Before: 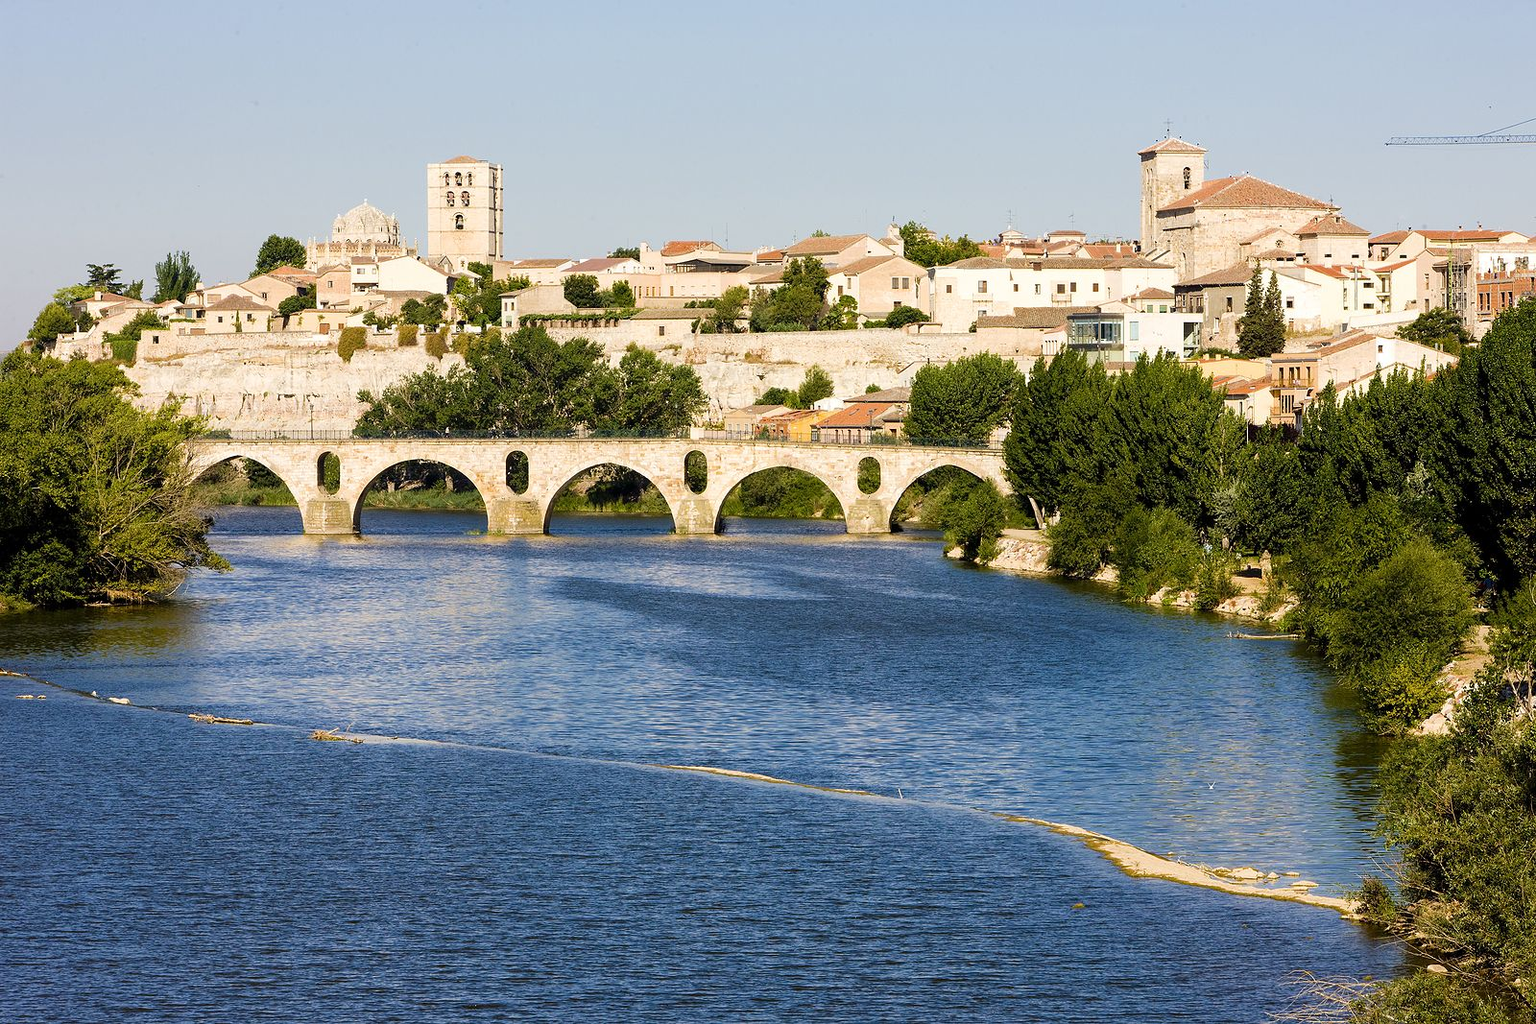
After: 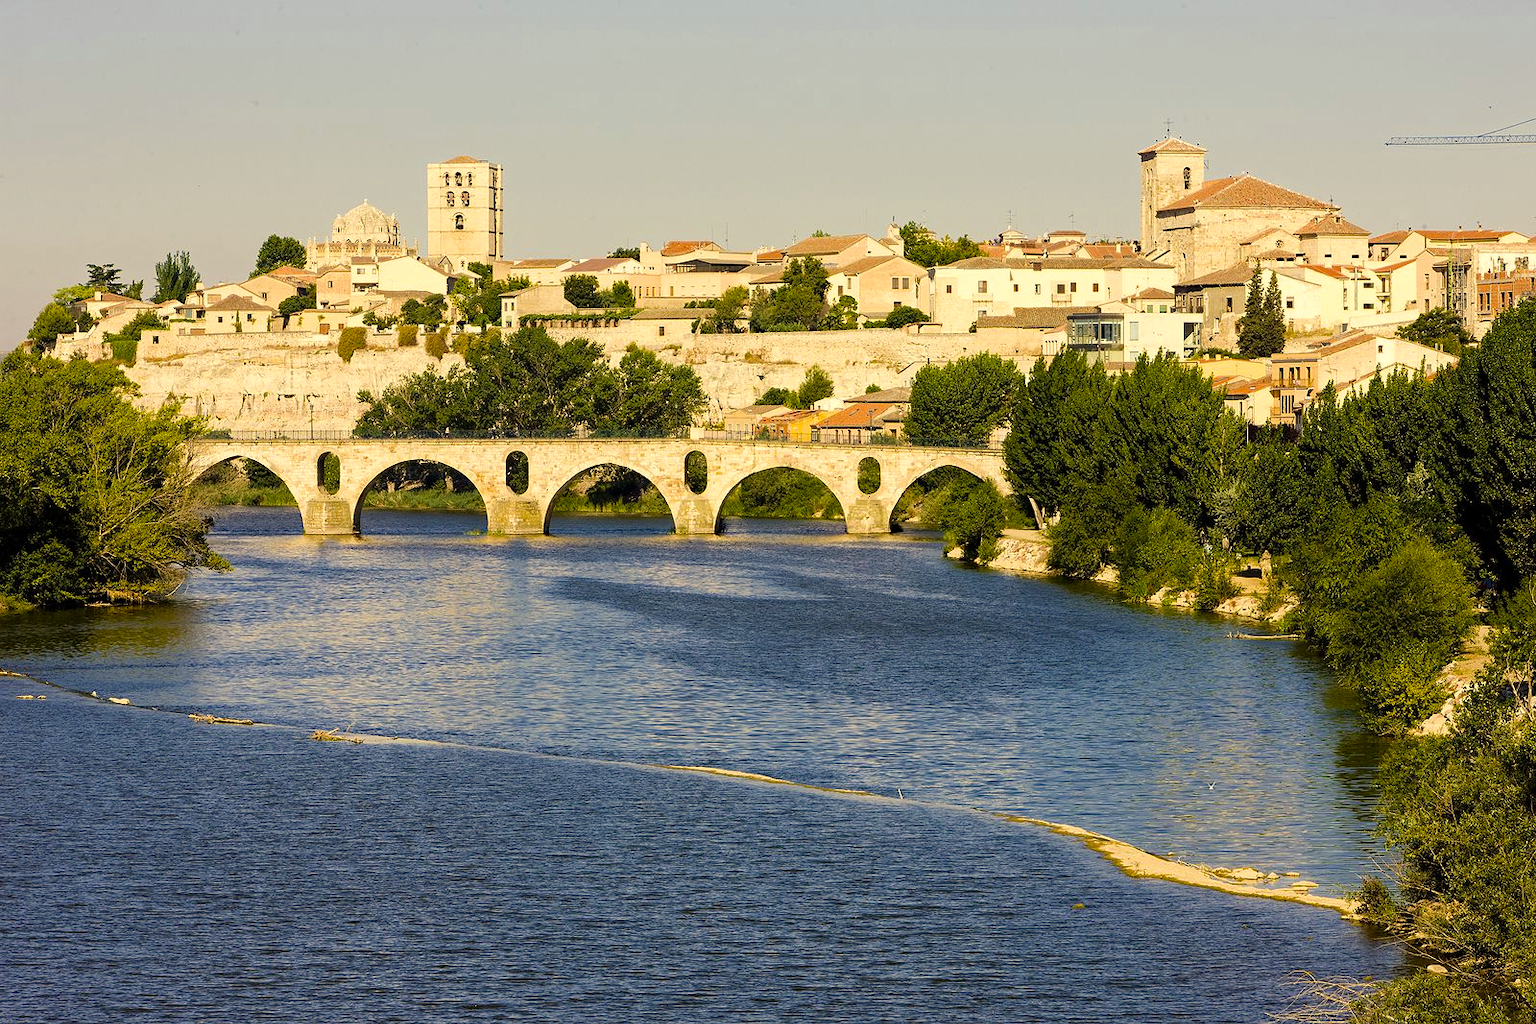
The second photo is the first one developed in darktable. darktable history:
haze removal: compatibility mode true, adaptive false
color correction: highlights a* 2.52, highlights b* 23.44
